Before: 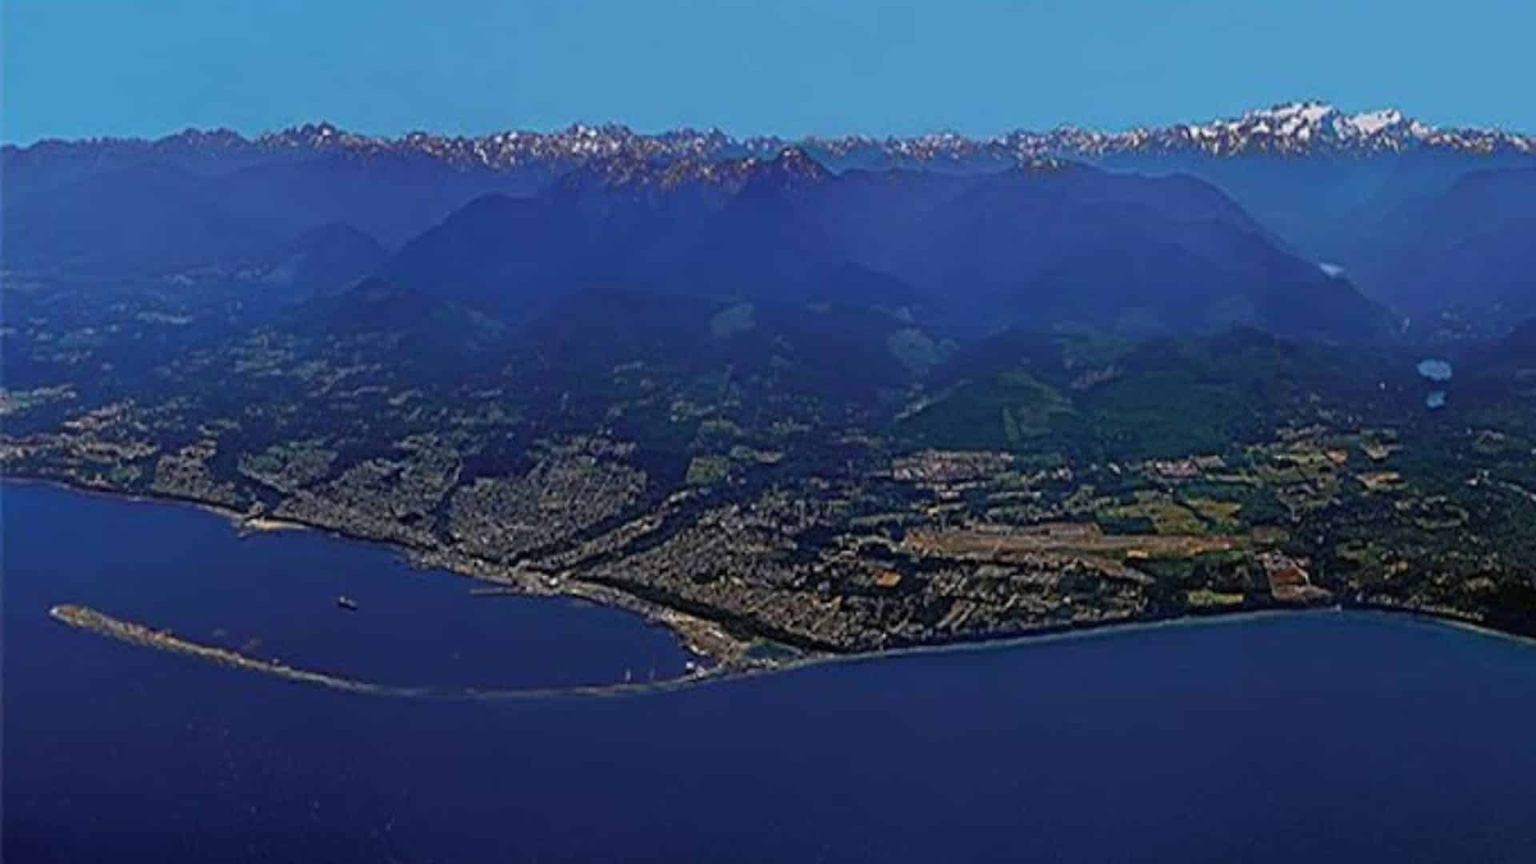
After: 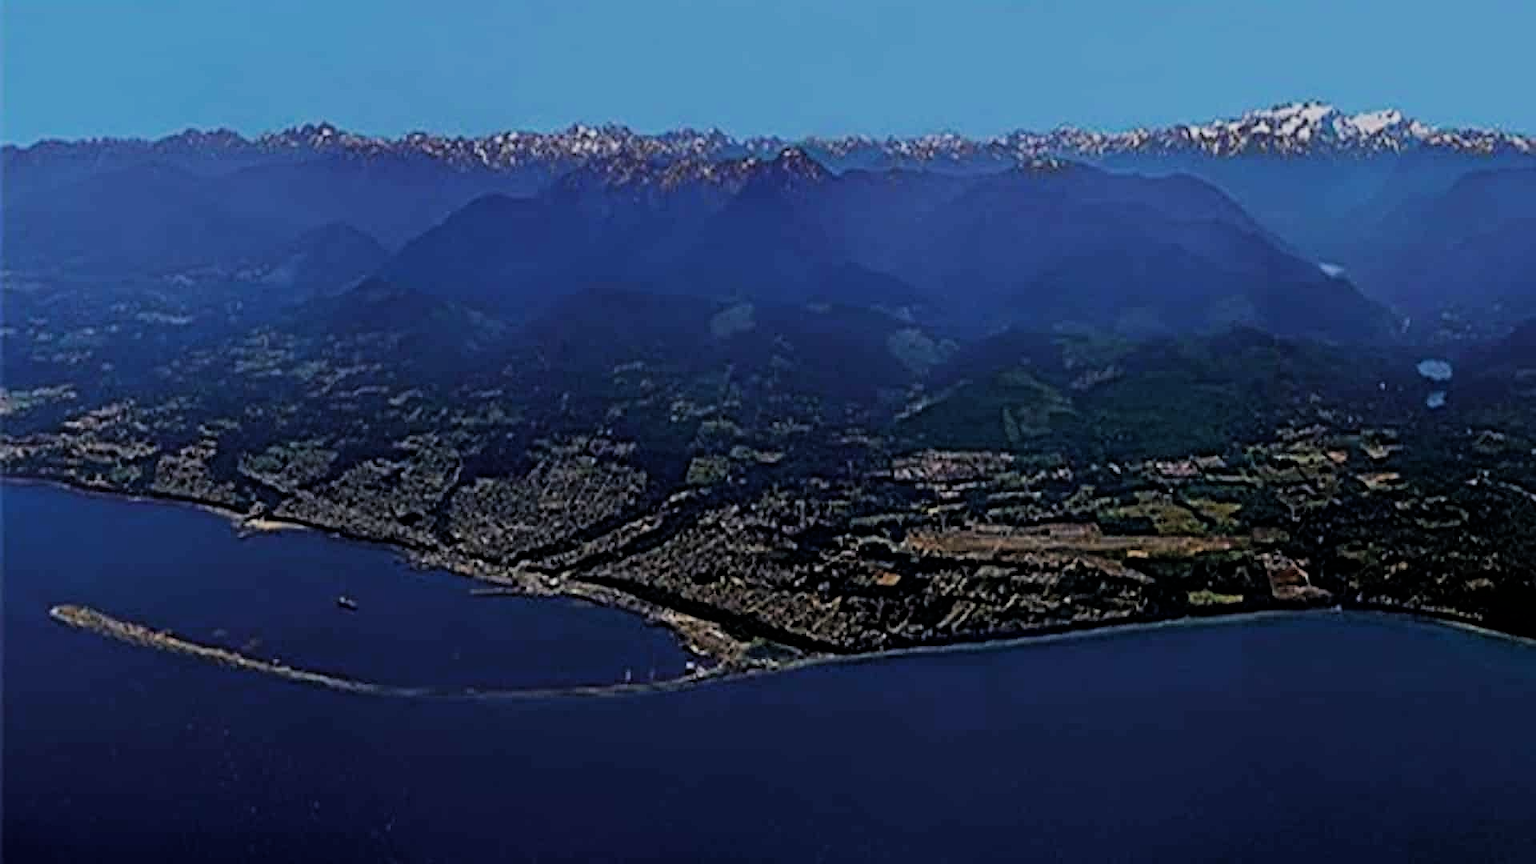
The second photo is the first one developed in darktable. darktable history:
sharpen: radius 0.969, amount 0.604
filmic rgb: black relative exposure -5 EV, hardness 2.88, contrast 1.2
